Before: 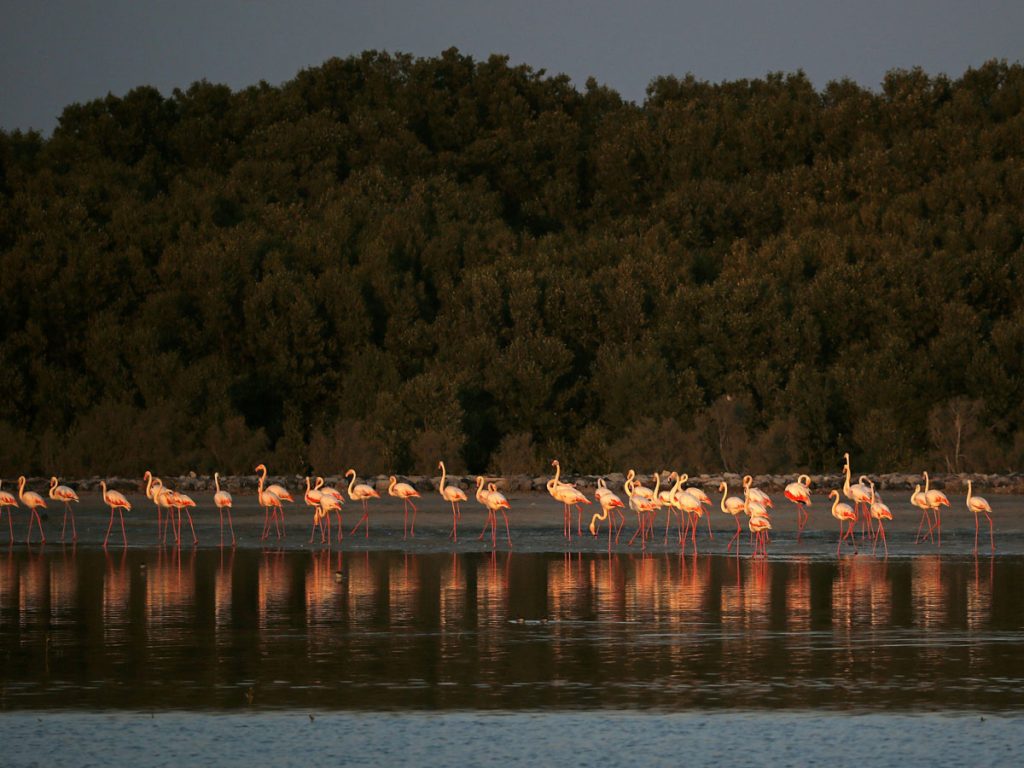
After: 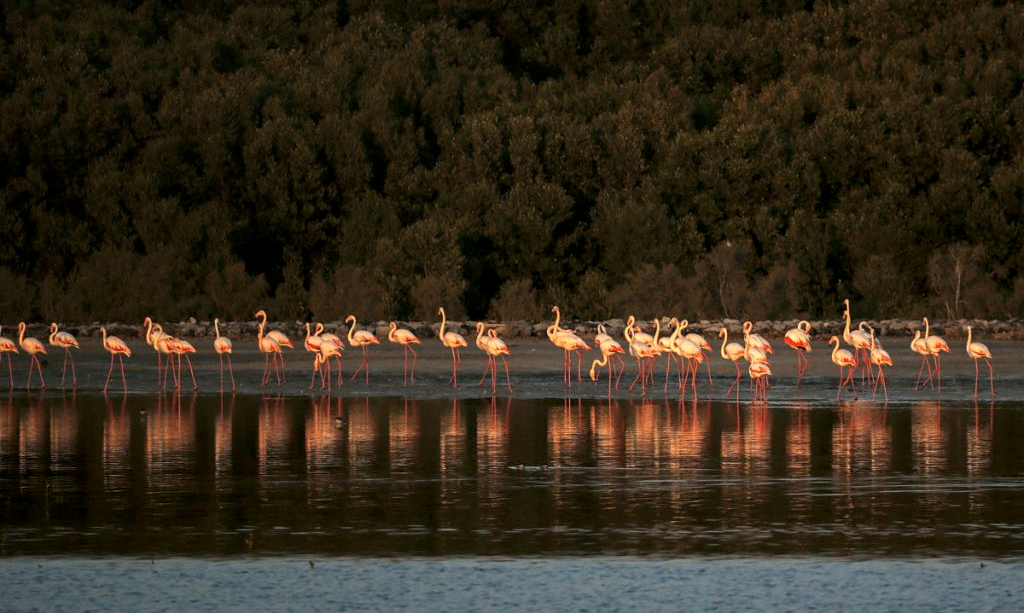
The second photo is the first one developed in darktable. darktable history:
local contrast: detail 130%
crop and rotate: top 20.113%
